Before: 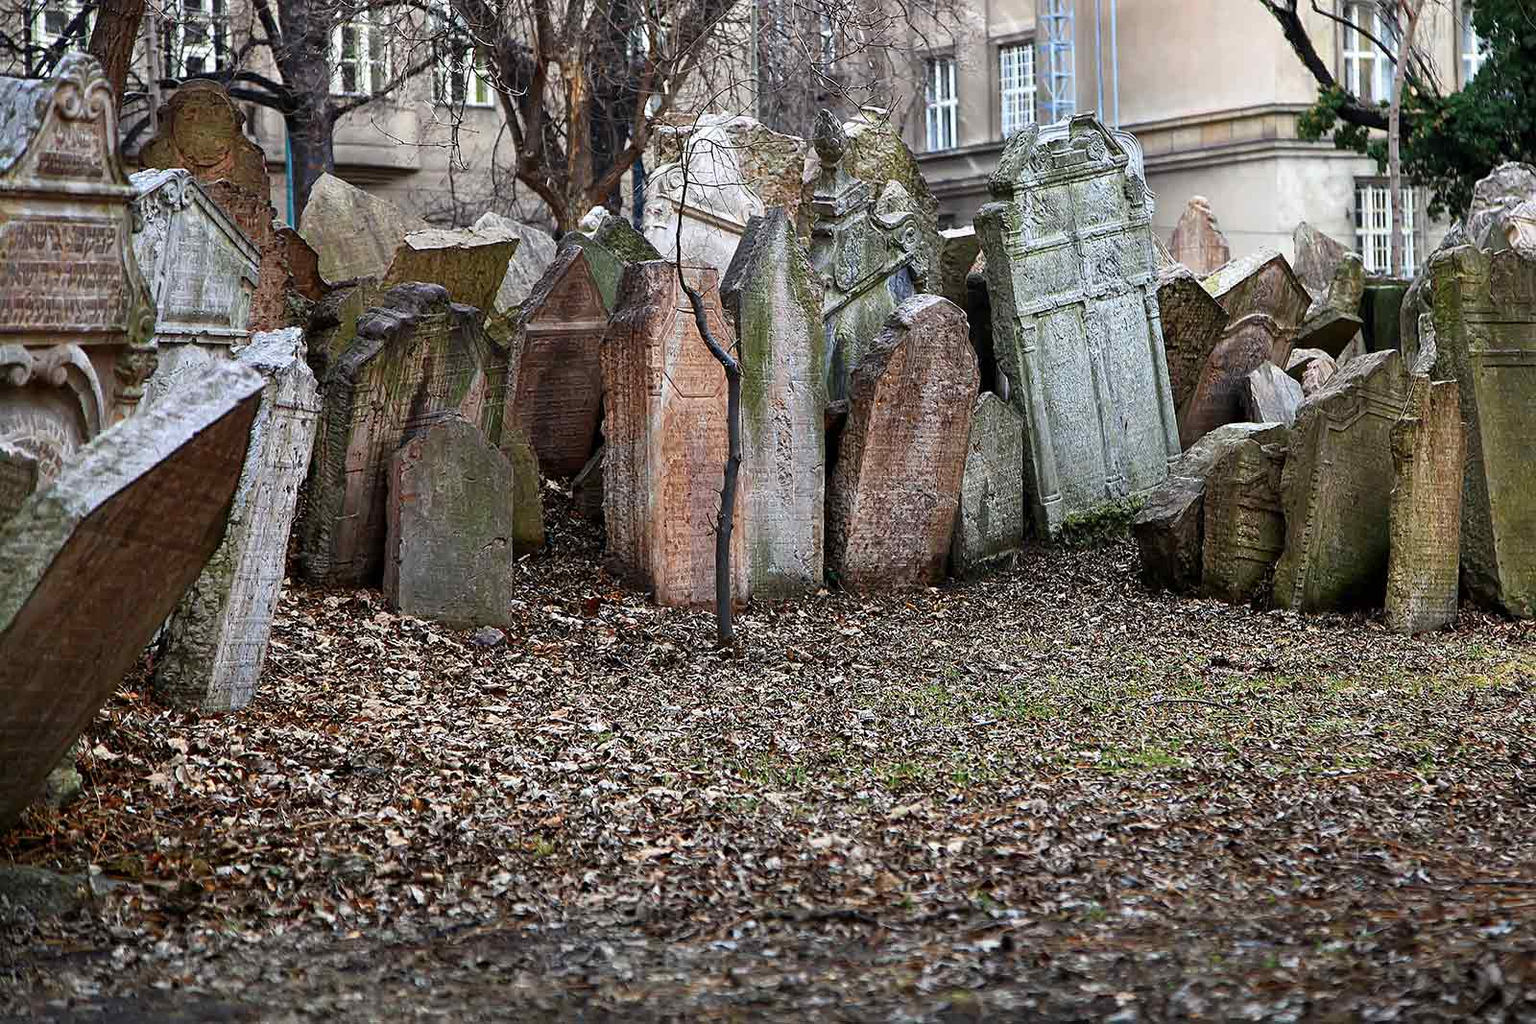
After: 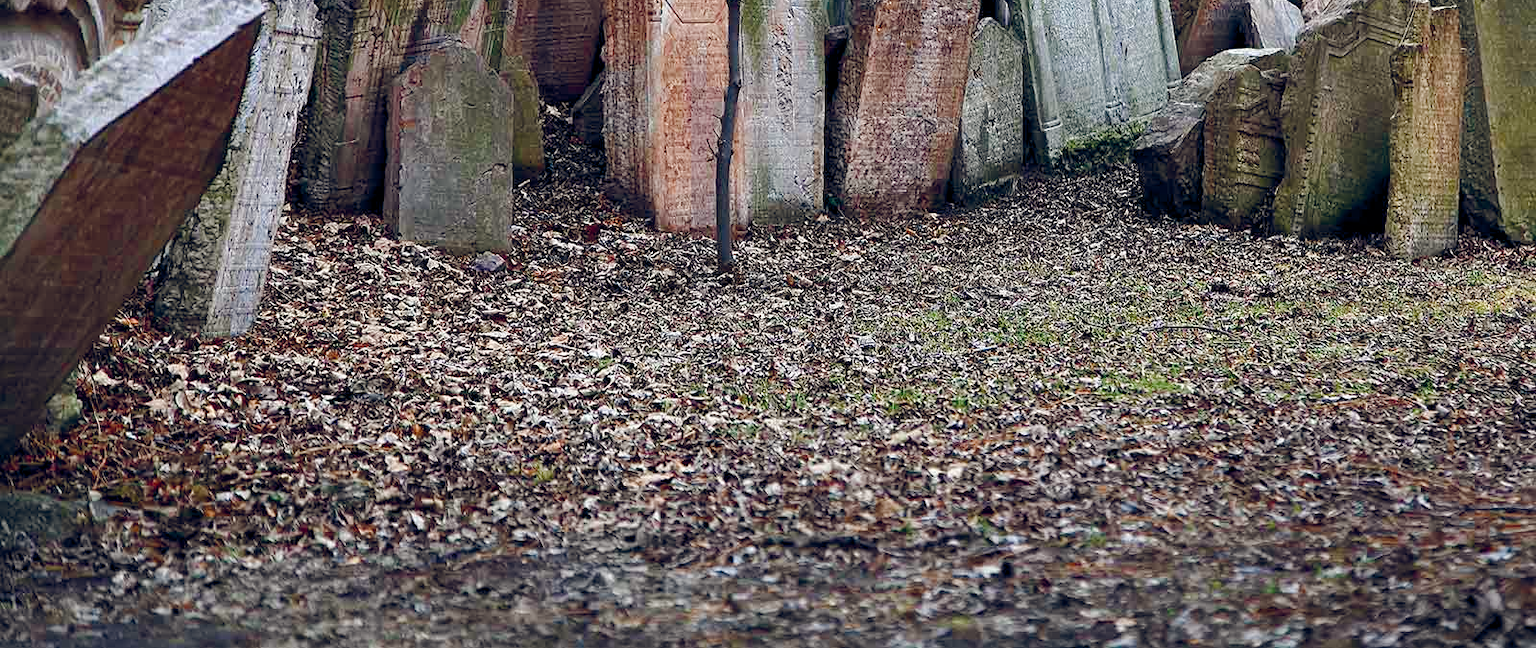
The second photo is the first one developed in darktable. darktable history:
color balance rgb: power › hue 174.29°, global offset › chroma 0.124%, global offset › hue 253.43°, perceptual saturation grading › global saturation 20%, perceptual saturation grading › highlights -49.396%, perceptual saturation grading › shadows 25.118%, perceptual brilliance grading › mid-tones 9.315%, perceptual brilliance grading › shadows 14.391%
crop and rotate: top 36.626%
